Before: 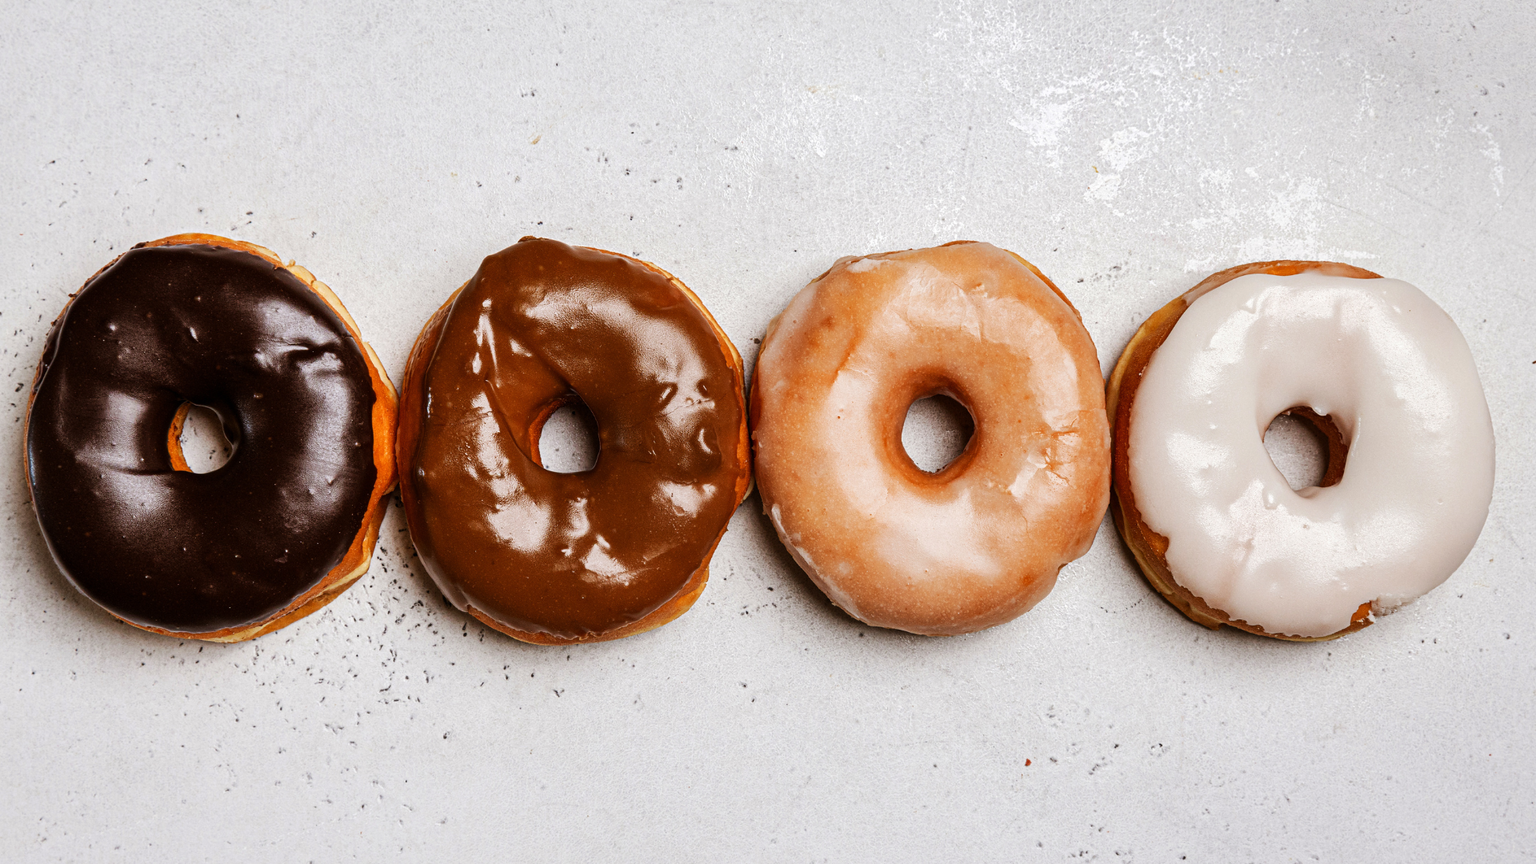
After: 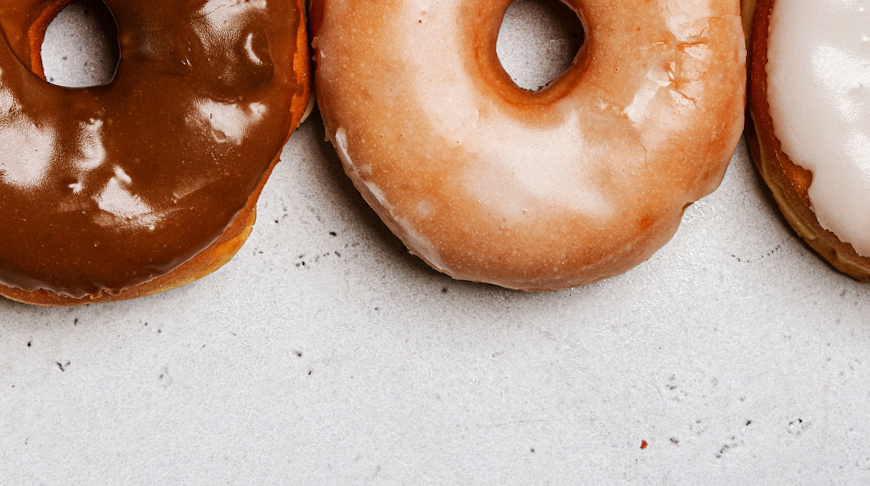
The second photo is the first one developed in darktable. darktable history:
crop: left 35.976%, top 45.819%, right 18.162%, bottom 5.807%
exposure: compensate highlight preservation false
rotate and perspective: rotation 0.679°, lens shift (horizontal) 0.136, crop left 0.009, crop right 0.991, crop top 0.078, crop bottom 0.95
